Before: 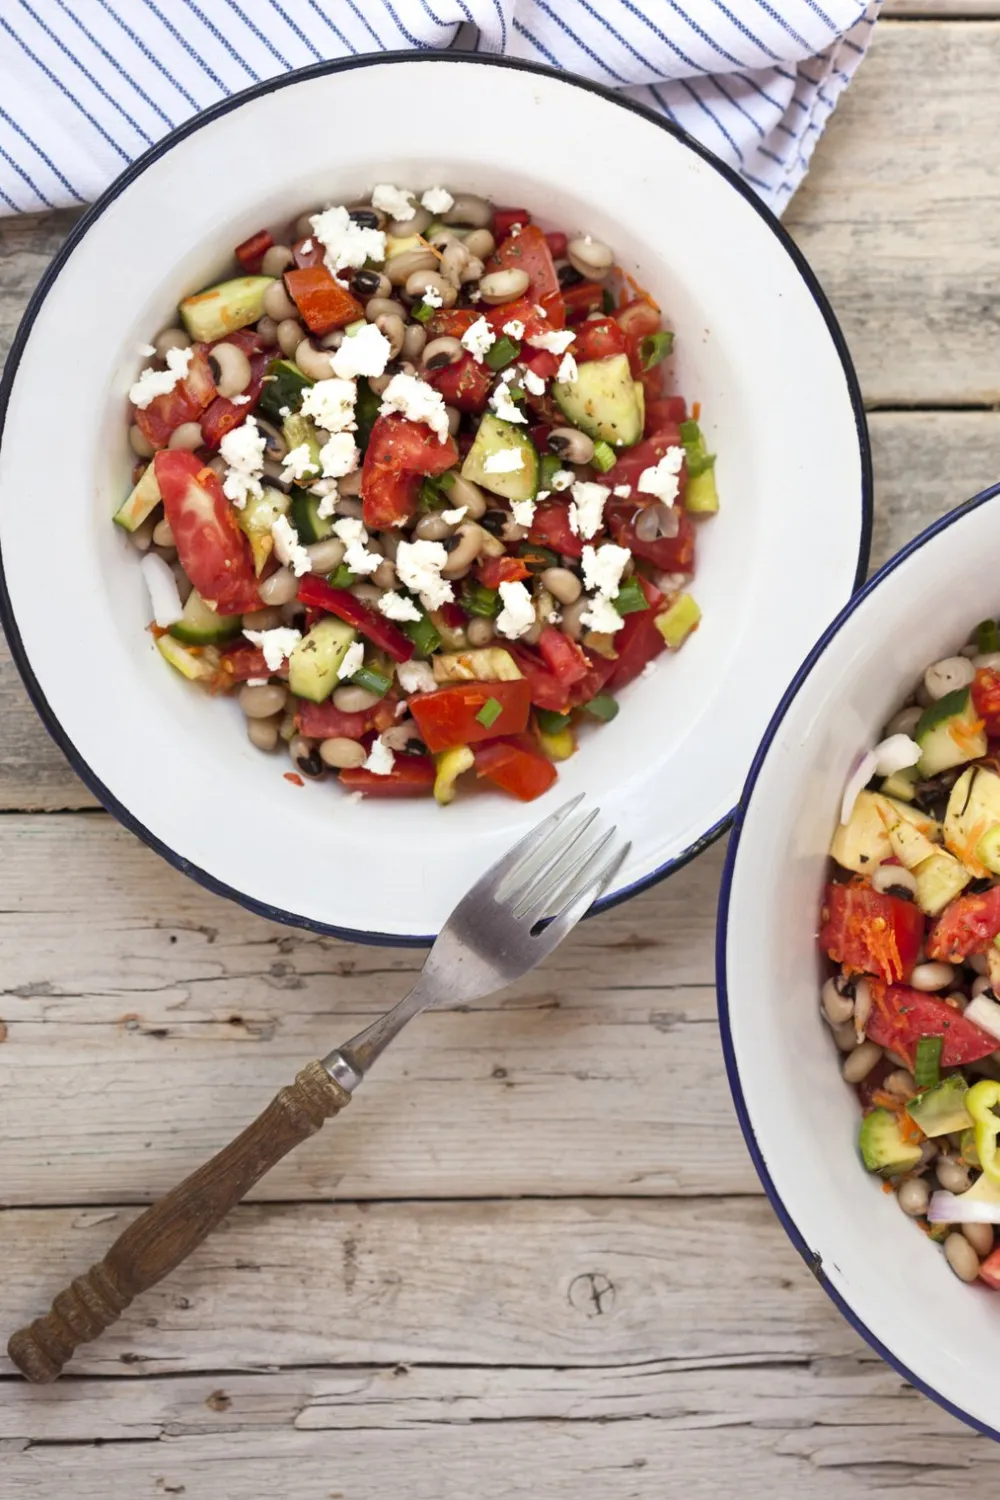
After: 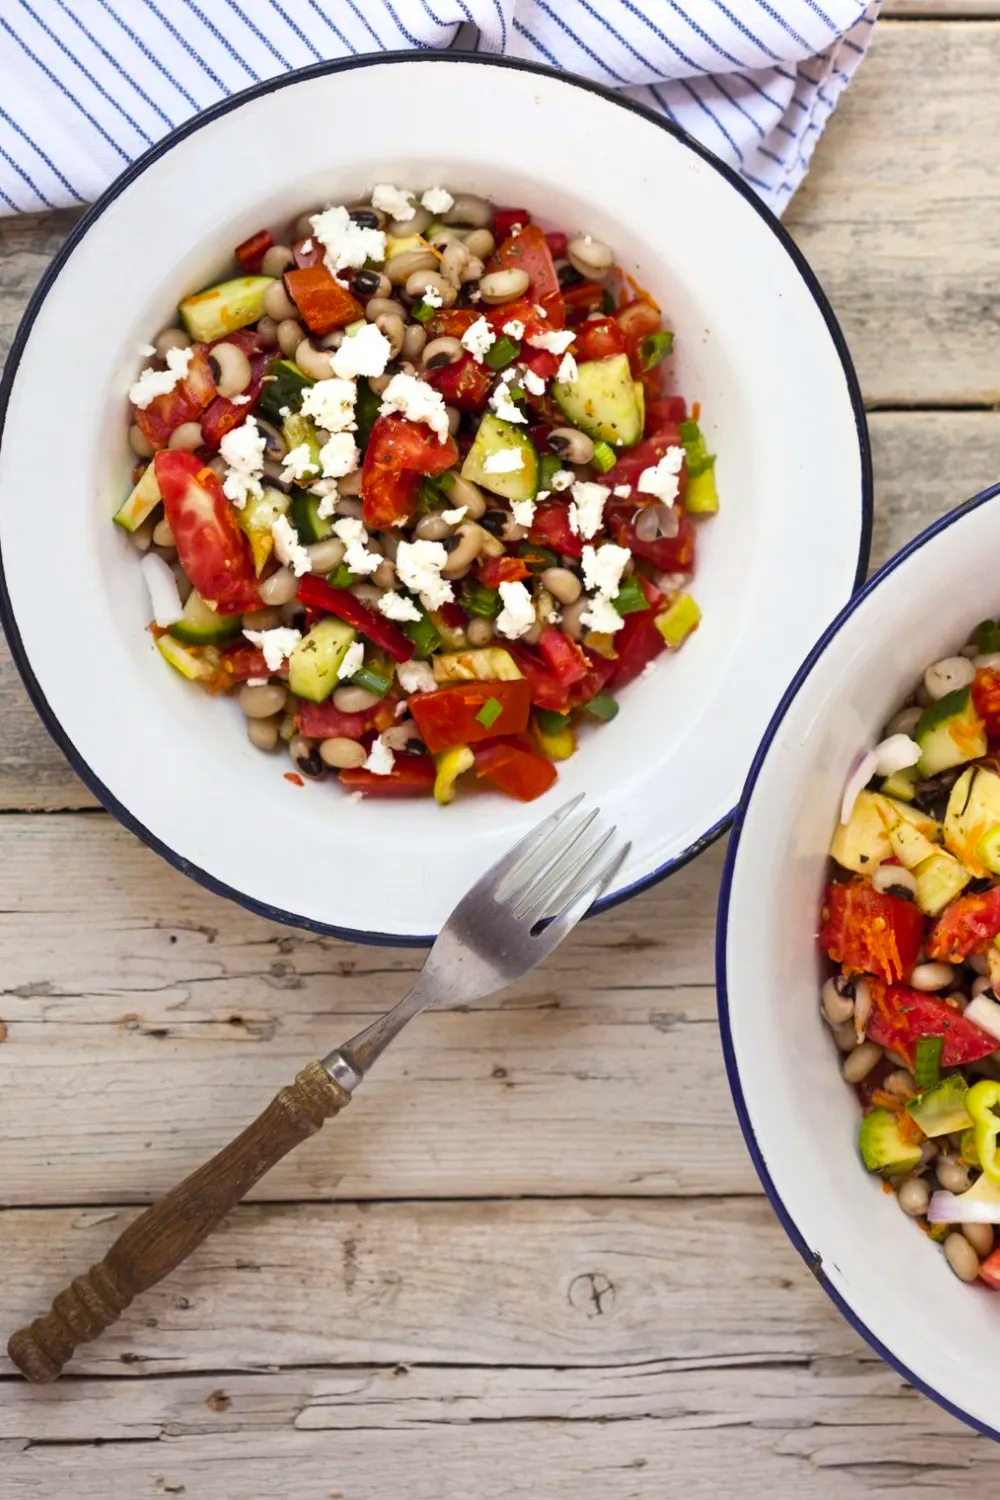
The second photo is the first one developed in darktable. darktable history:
color balance rgb: shadows lift › luminance -20.153%, perceptual saturation grading › global saturation 25.327%, global vibrance 14.864%
